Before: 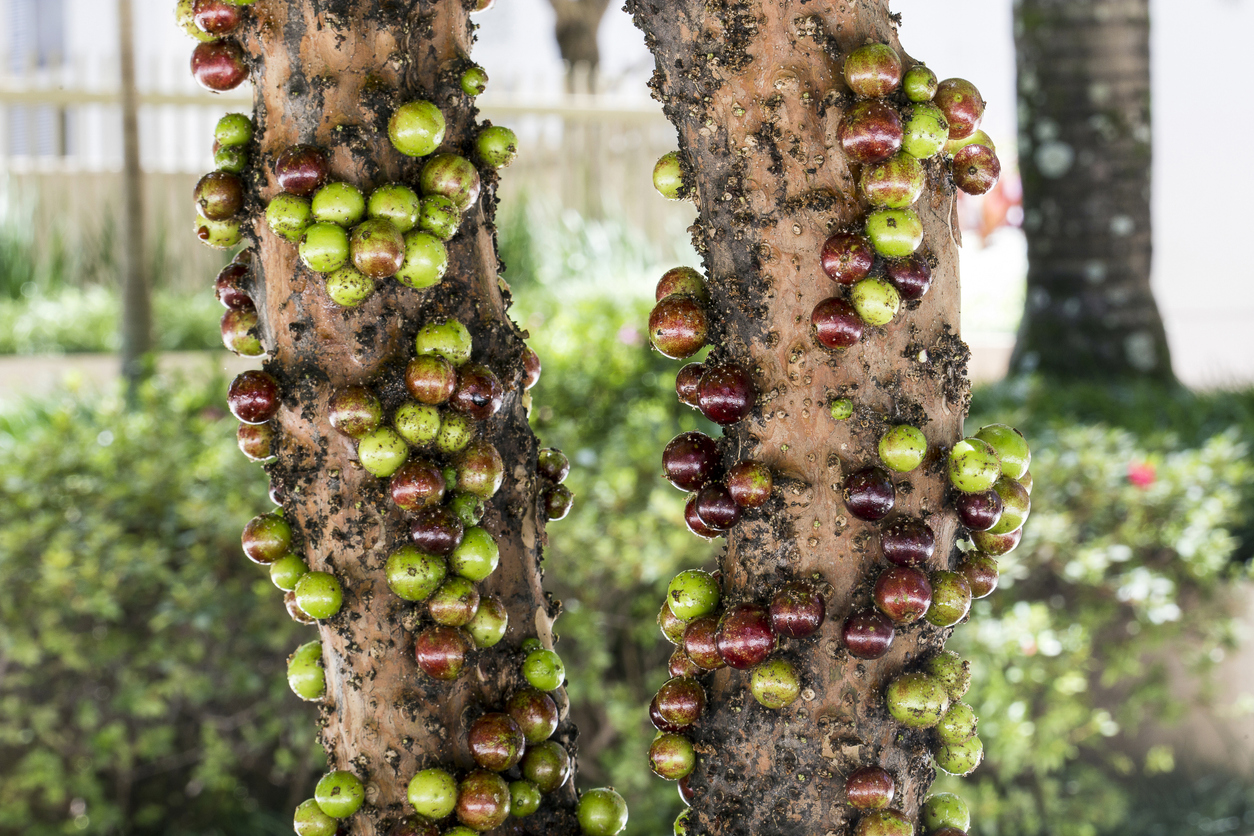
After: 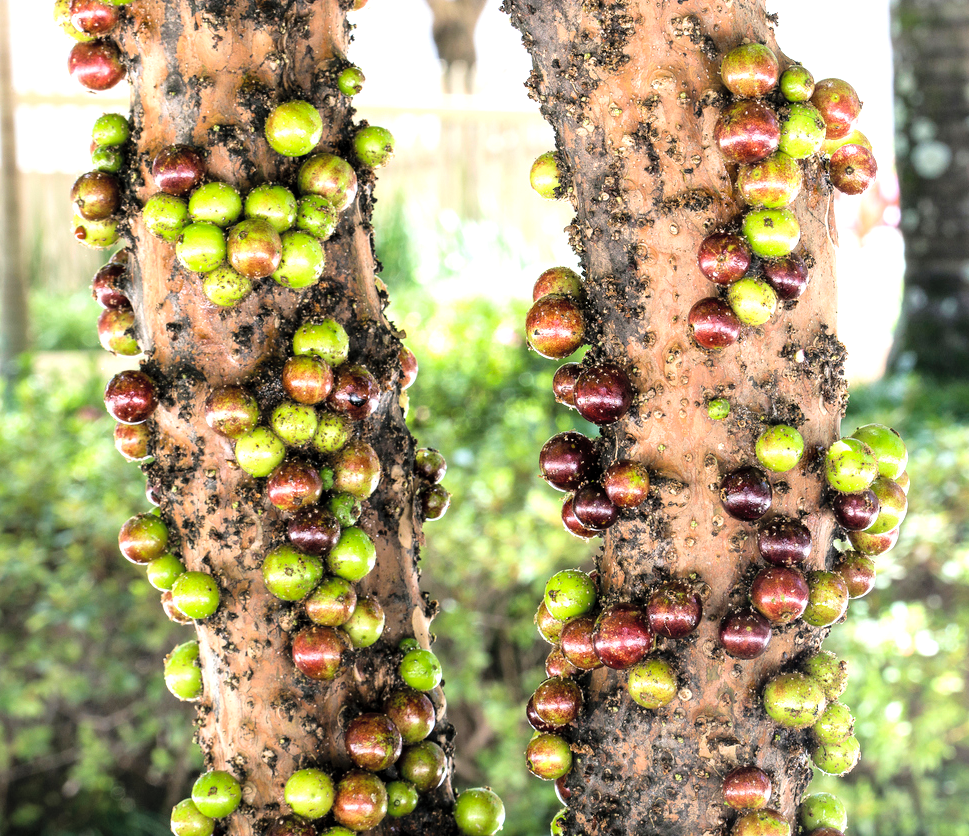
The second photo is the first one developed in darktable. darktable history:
tone equalizer: -8 EV -0.731 EV, -7 EV -0.681 EV, -6 EV -0.585 EV, -5 EV -0.383 EV, -3 EV 0.387 EV, -2 EV 0.6 EV, -1 EV 0.695 EV, +0 EV 0.727 EV
crop: left 9.88%, right 12.812%
contrast brightness saturation: brightness 0.146
